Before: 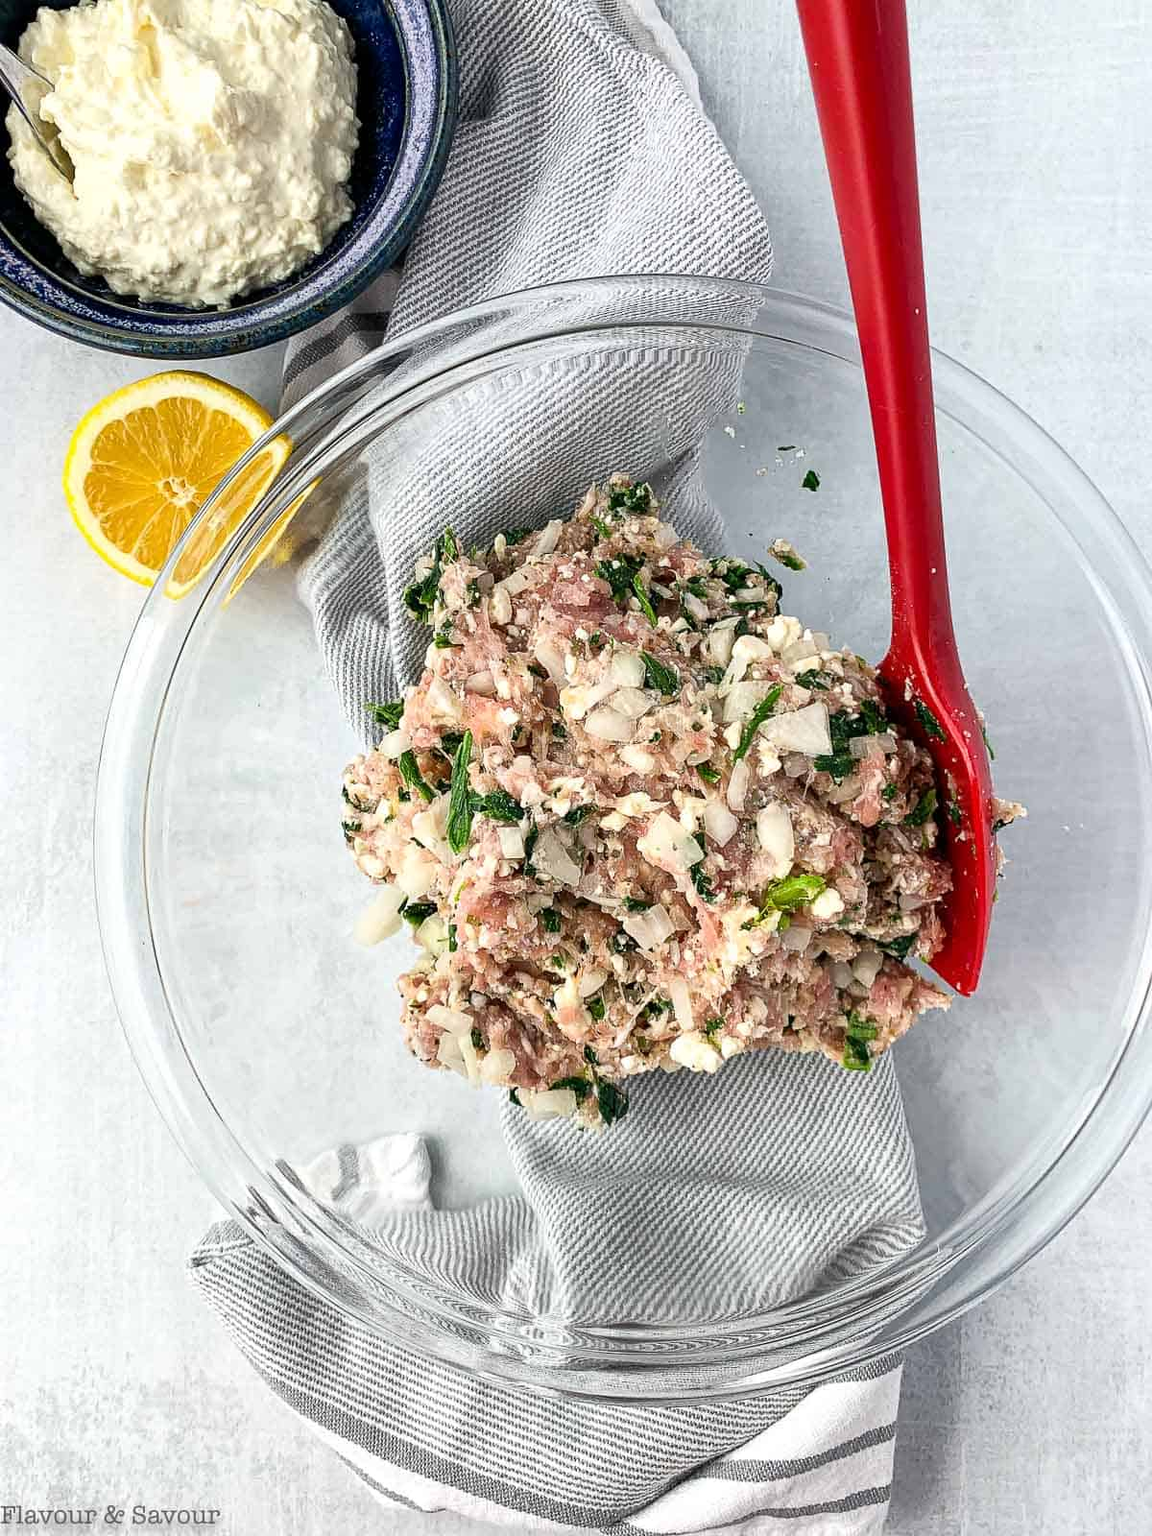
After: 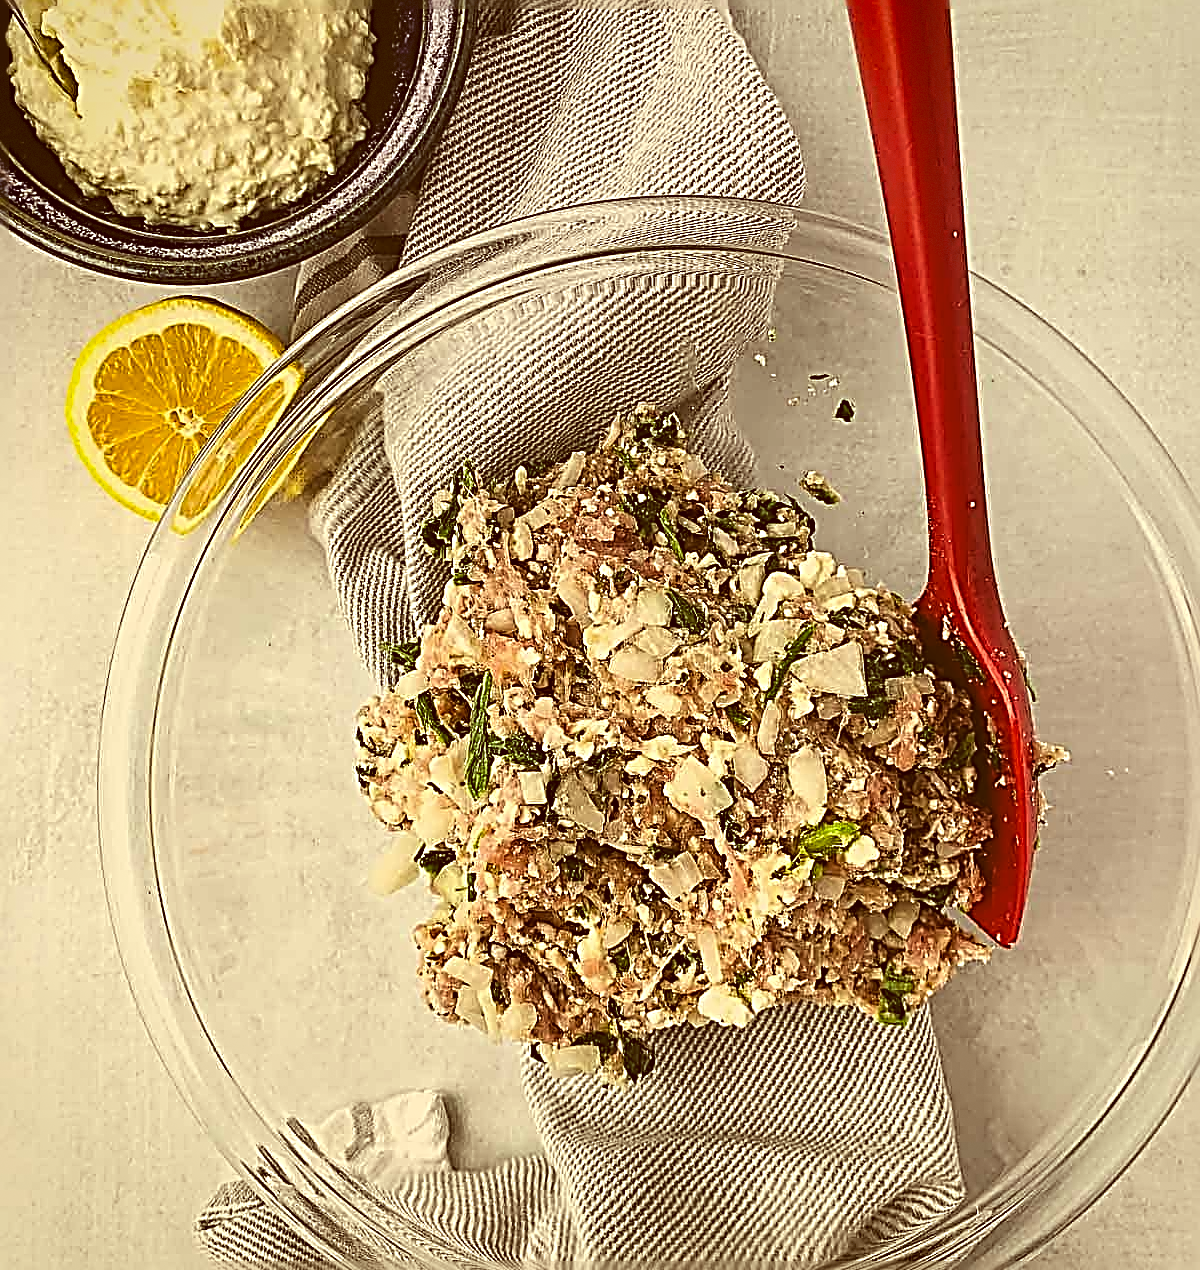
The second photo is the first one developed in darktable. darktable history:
crop and rotate: top 5.668%, bottom 14.915%
sharpen: radius 3.203, amount 1.729
levels: levels [0.062, 0.494, 0.925]
vignetting: brightness -0.226, saturation 0.129, dithering 8-bit output
color correction: highlights a* 1.06, highlights b* 23.57, shadows a* 15.36, shadows b* 24.6
exposure: black level correction -0.035, exposure -0.498 EV, compensate highlight preservation false
